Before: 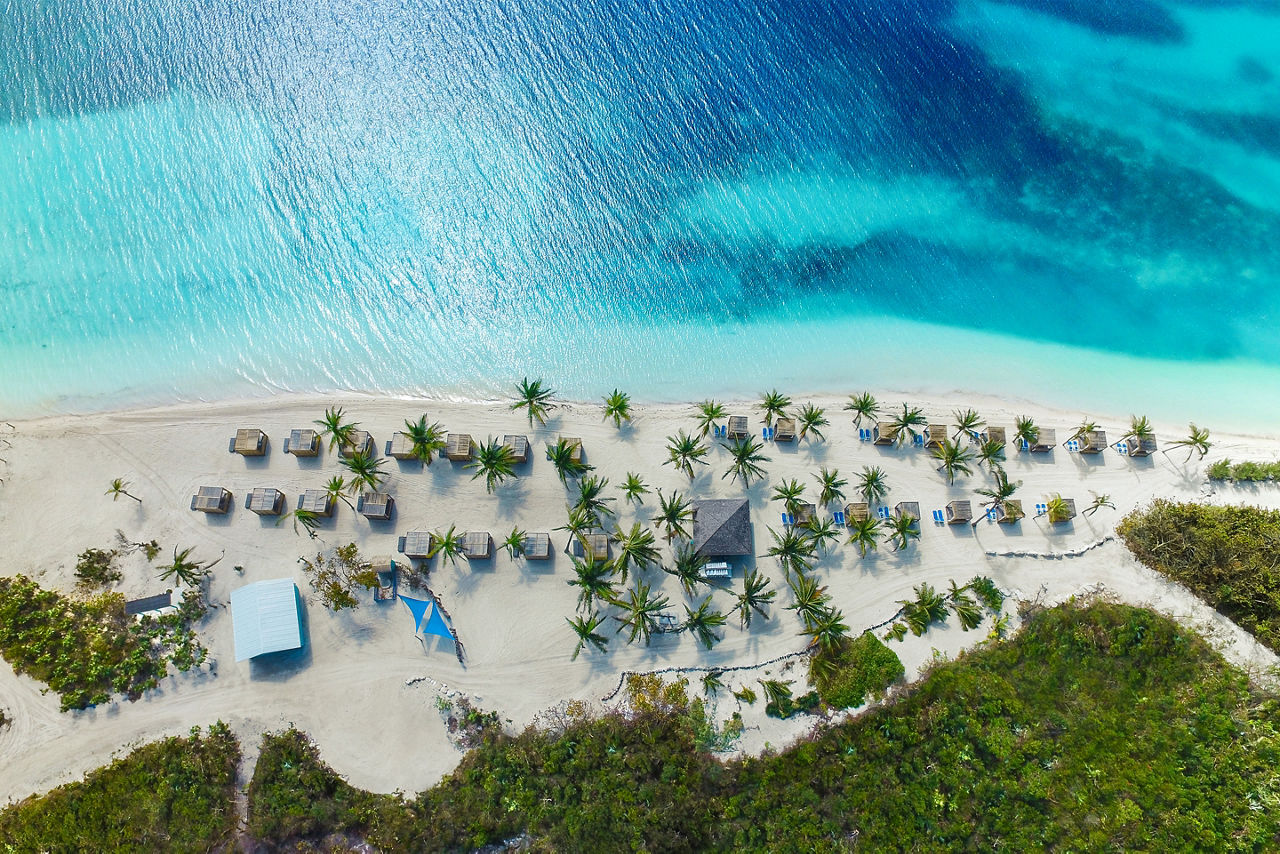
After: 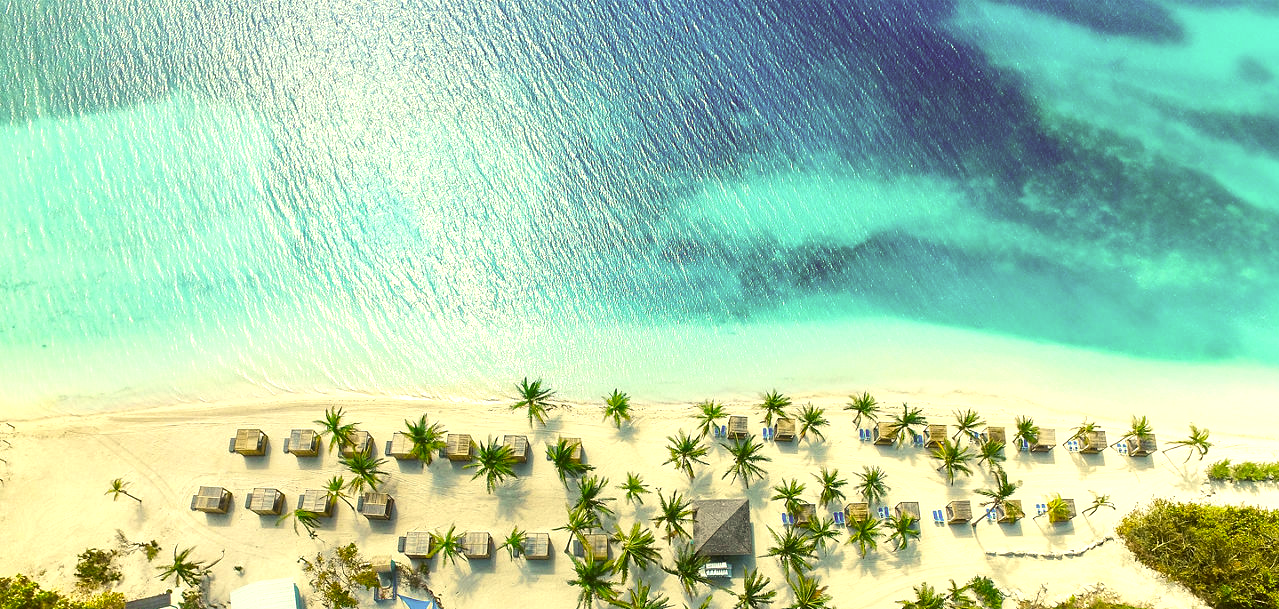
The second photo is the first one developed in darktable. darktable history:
exposure: black level correction 0, exposure 0.699 EV, compensate highlight preservation false
color correction: highlights a* 0.145, highlights b* 28.94, shadows a* -0.257, shadows b* 21.12
crop: right 0%, bottom 28.577%
